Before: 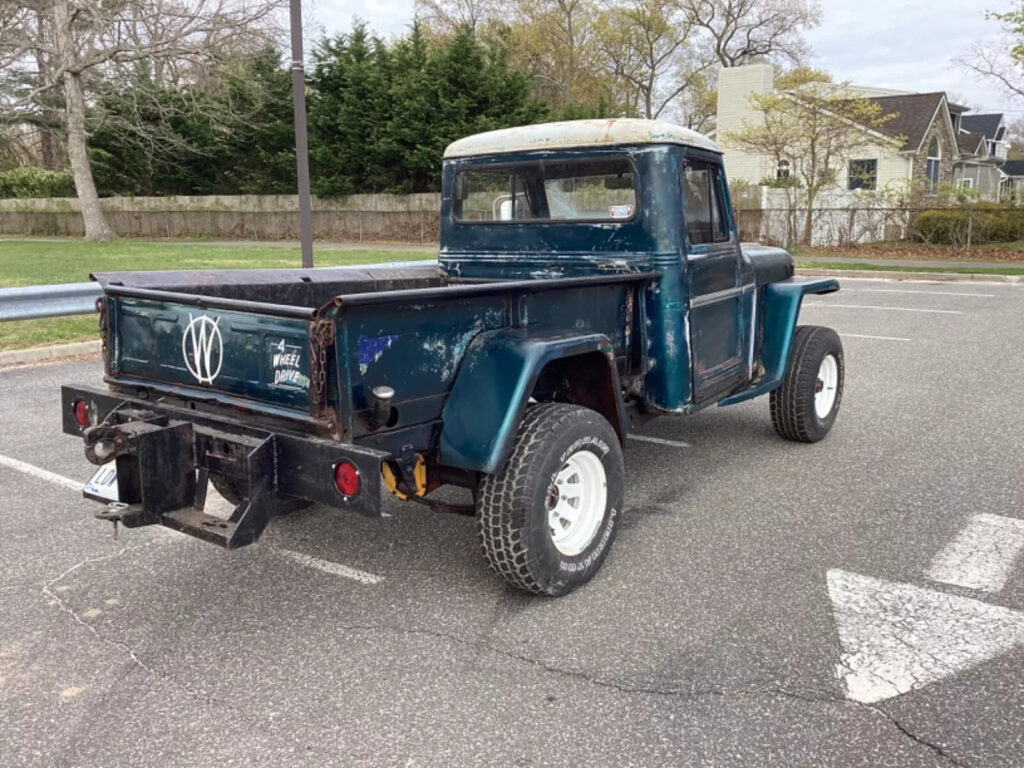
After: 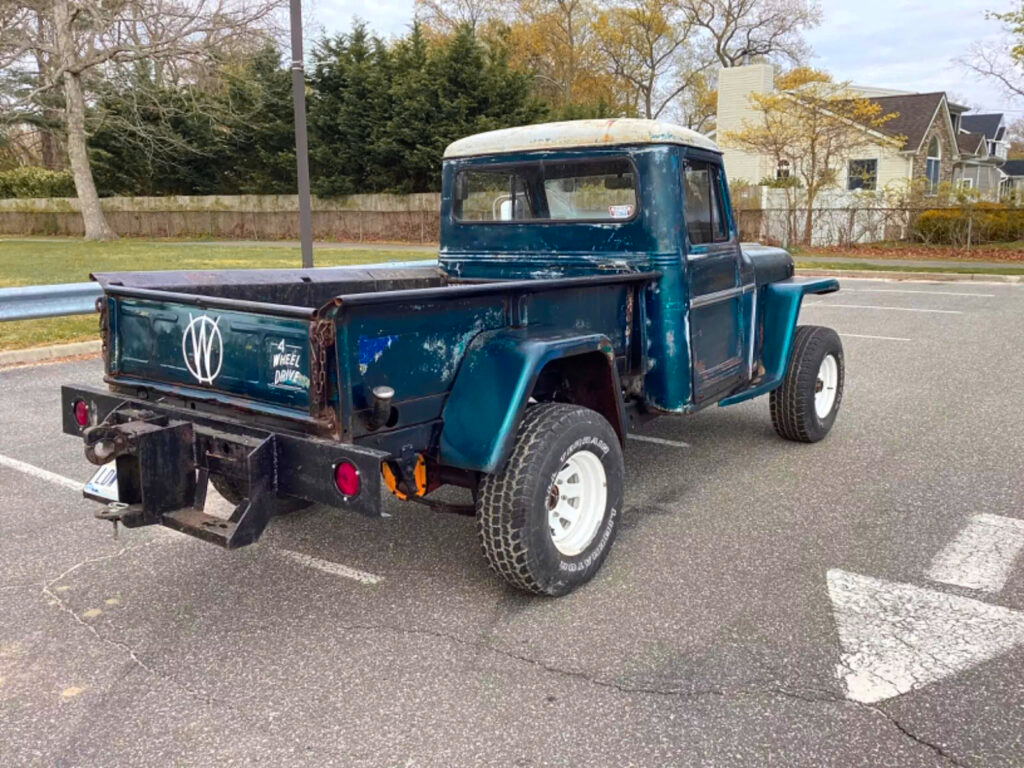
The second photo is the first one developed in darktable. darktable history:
color zones: curves: ch1 [(0.263, 0.53) (0.376, 0.287) (0.487, 0.512) (0.748, 0.547) (1, 0.513)]; ch2 [(0.262, 0.45) (0.751, 0.477)], mix 31.98%
color balance rgb: perceptual saturation grading › global saturation 25%, global vibrance 20%
